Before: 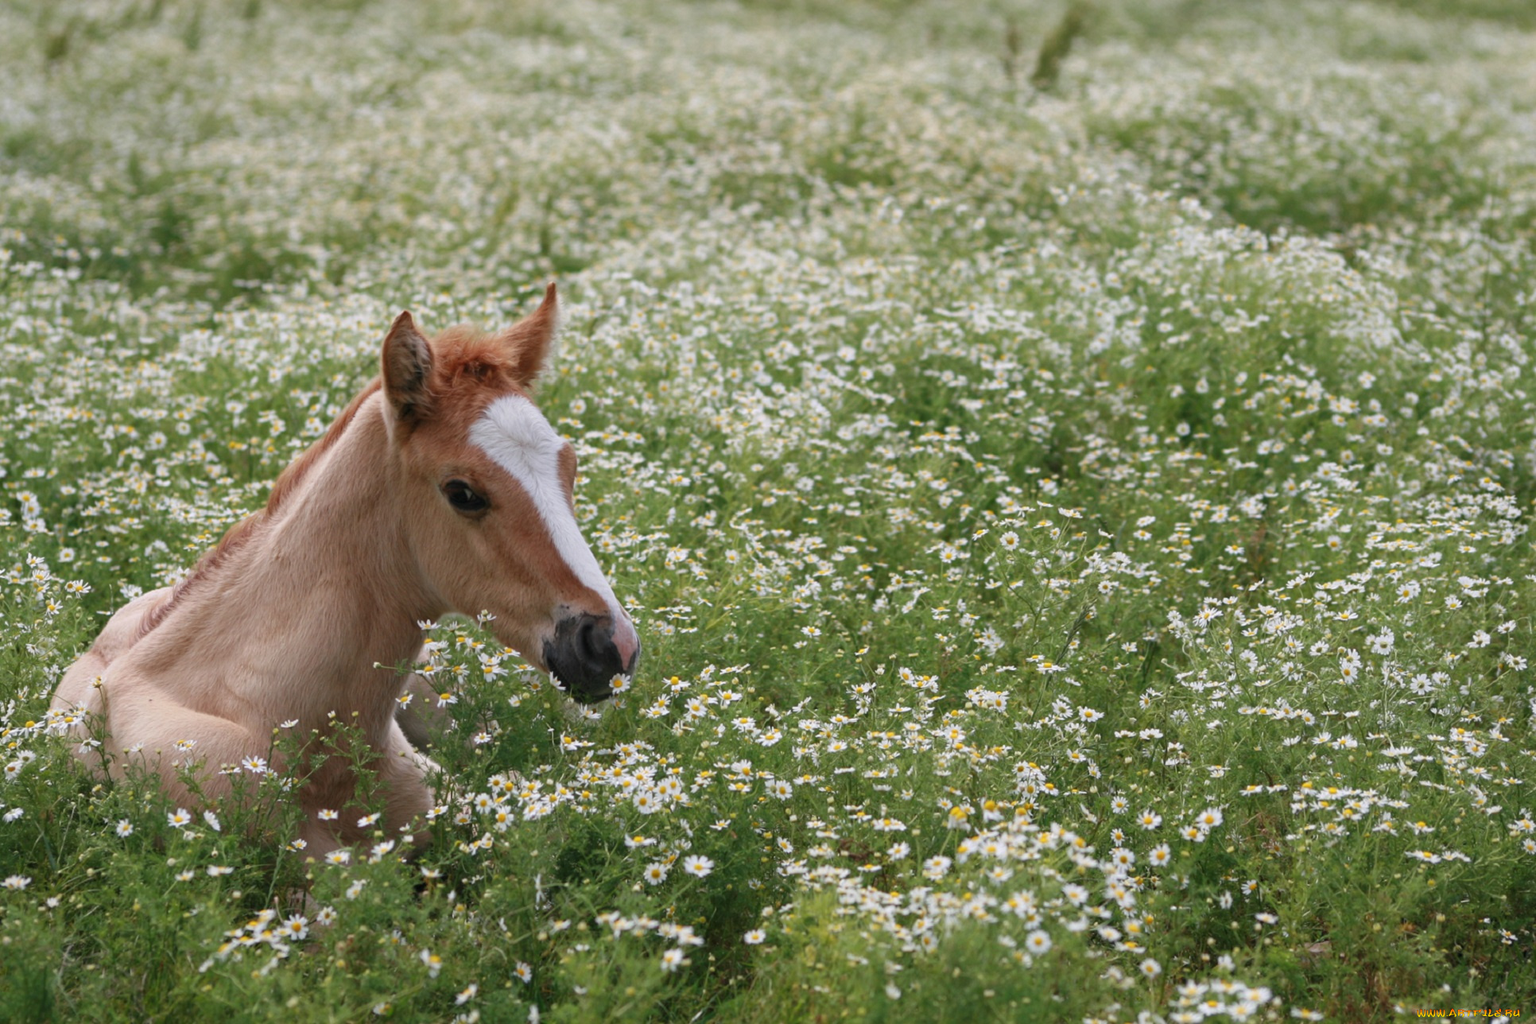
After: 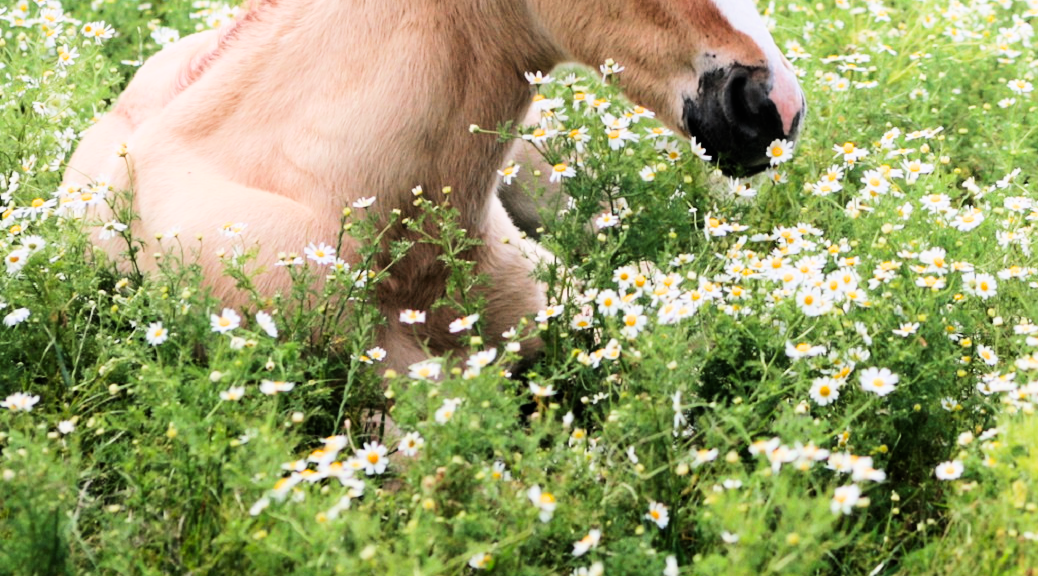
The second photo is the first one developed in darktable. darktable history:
crop and rotate: top 54.981%, right 46.259%, bottom 0.227%
tone equalizer: -8 EV -0.781 EV, -7 EV -0.702 EV, -6 EV -0.634 EV, -5 EV -0.374 EV, -3 EV 0.399 EV, -2 EV 0.6 EV, -1 EV 0.691 EV, +0 EV 0.72 EV, edges refinement/feathering 500, mask exposure compensation -1.57 EV, preserve details no
contrast brightness saturation: saturation 0.182
exposure: black level correction 0, exposure 0.938 EV, compensate highlight preservation false
filmic rgb: black relative exposure -7.49 EV, white relative exposure 4.99 EV, hardness 3.34, contrast 1.297
shadows and highlights: shadows -23.2, highlights 44.79, soften with gaussian
